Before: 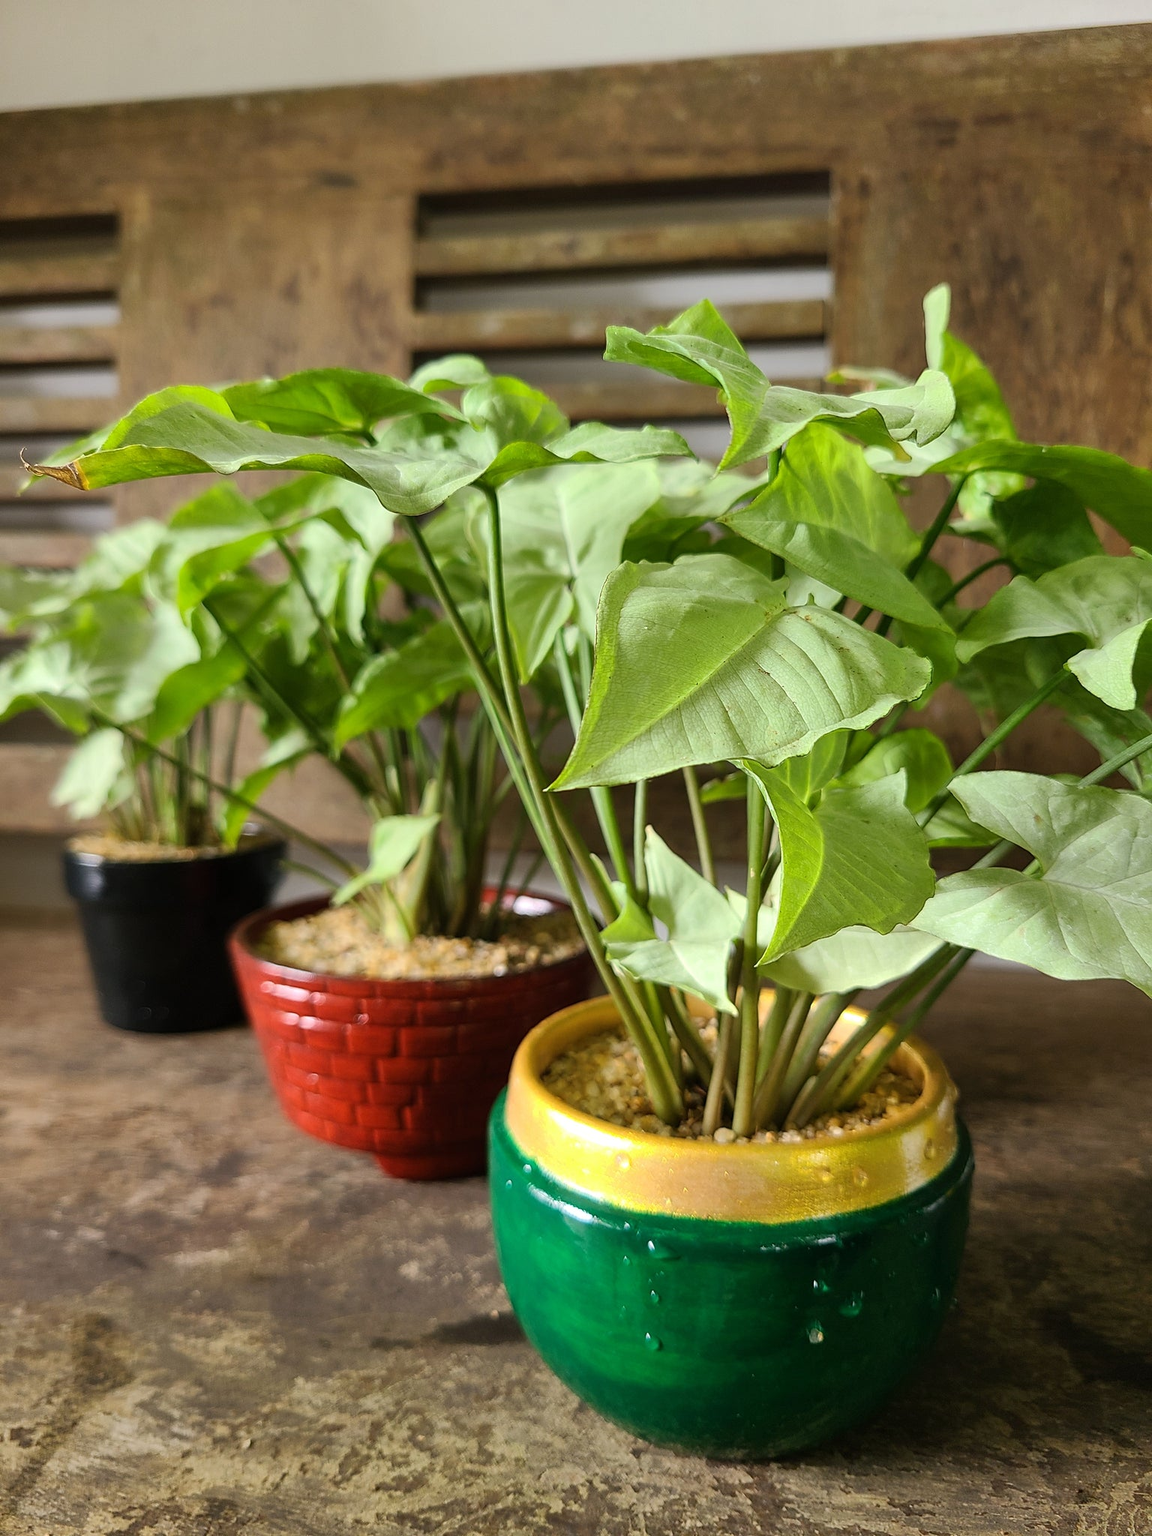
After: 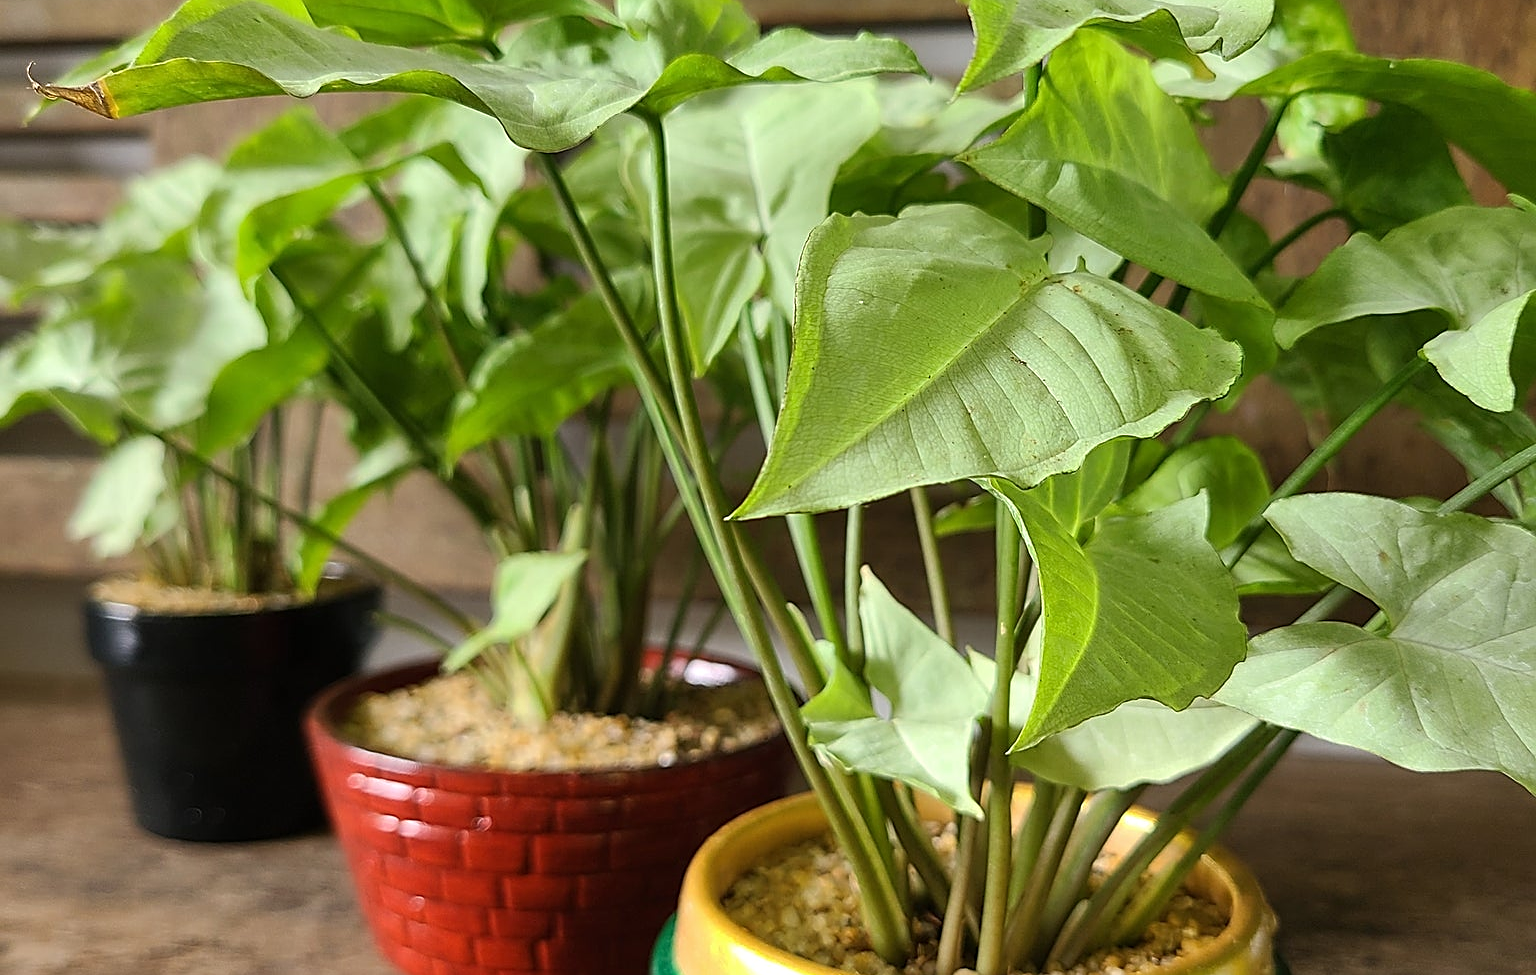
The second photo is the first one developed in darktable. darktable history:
crop and rotate: top 26.138%, bottom 26.24%
sharpen: on, module defaults
tone equalizer: edges refinement/feathering 500, mask exposure compensation -1.57 EV, preserve details no
